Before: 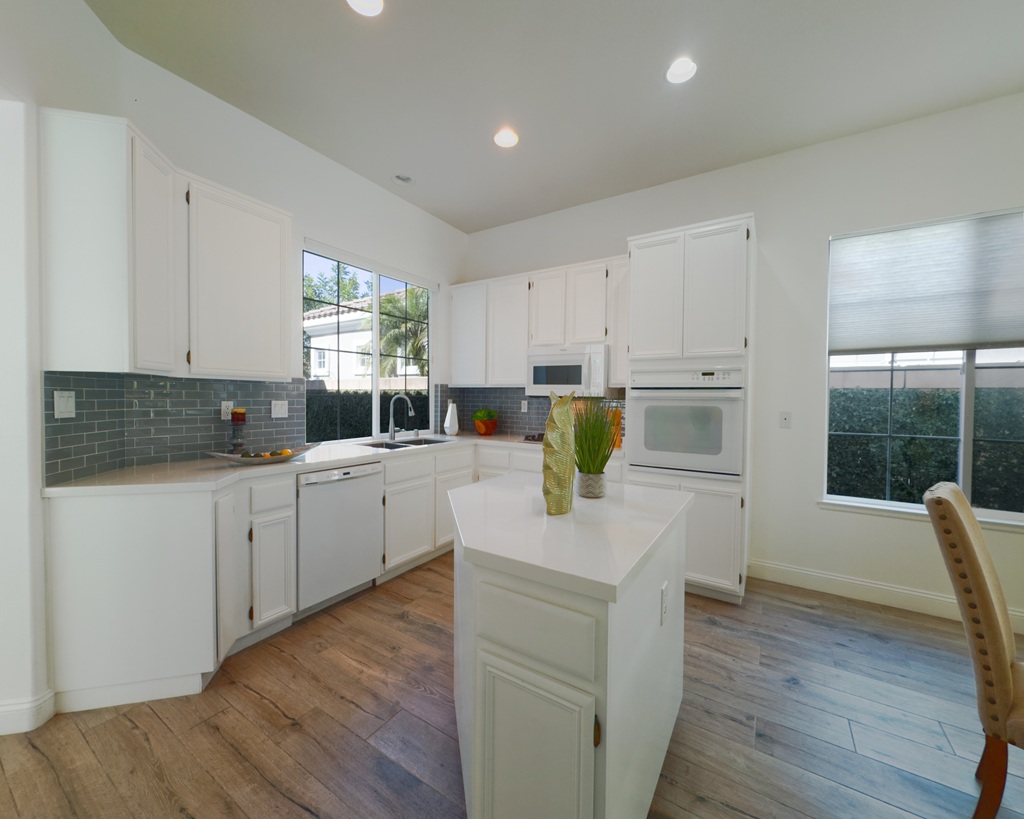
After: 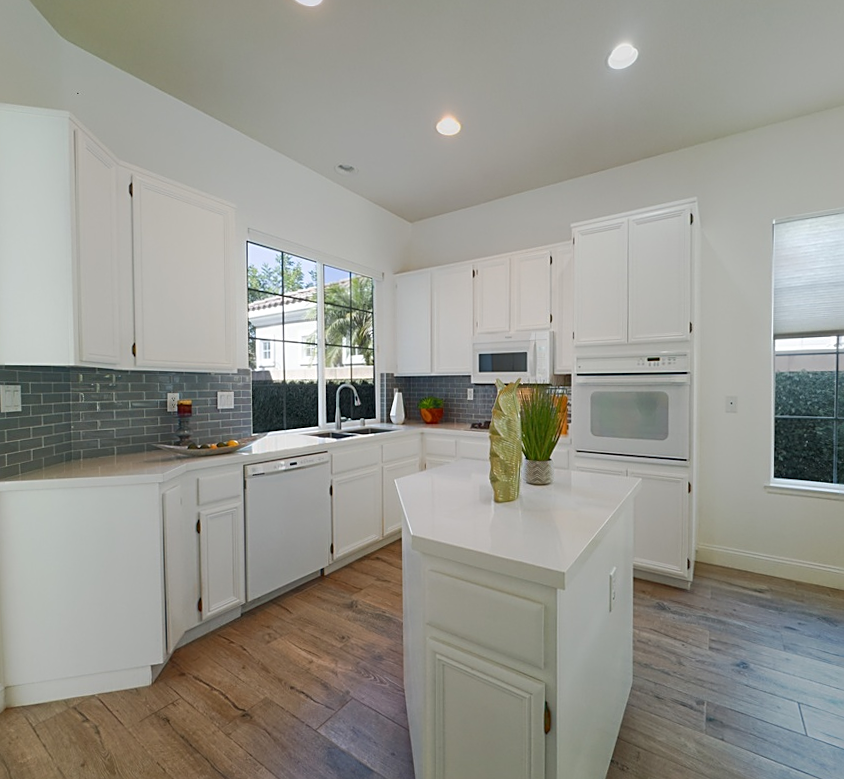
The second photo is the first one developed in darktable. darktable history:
crop and rotate: angle 0.775°, left 4.528%, top 0.659%, right 11.573%, bottom 2.524%
sharpen: on, module defaults
